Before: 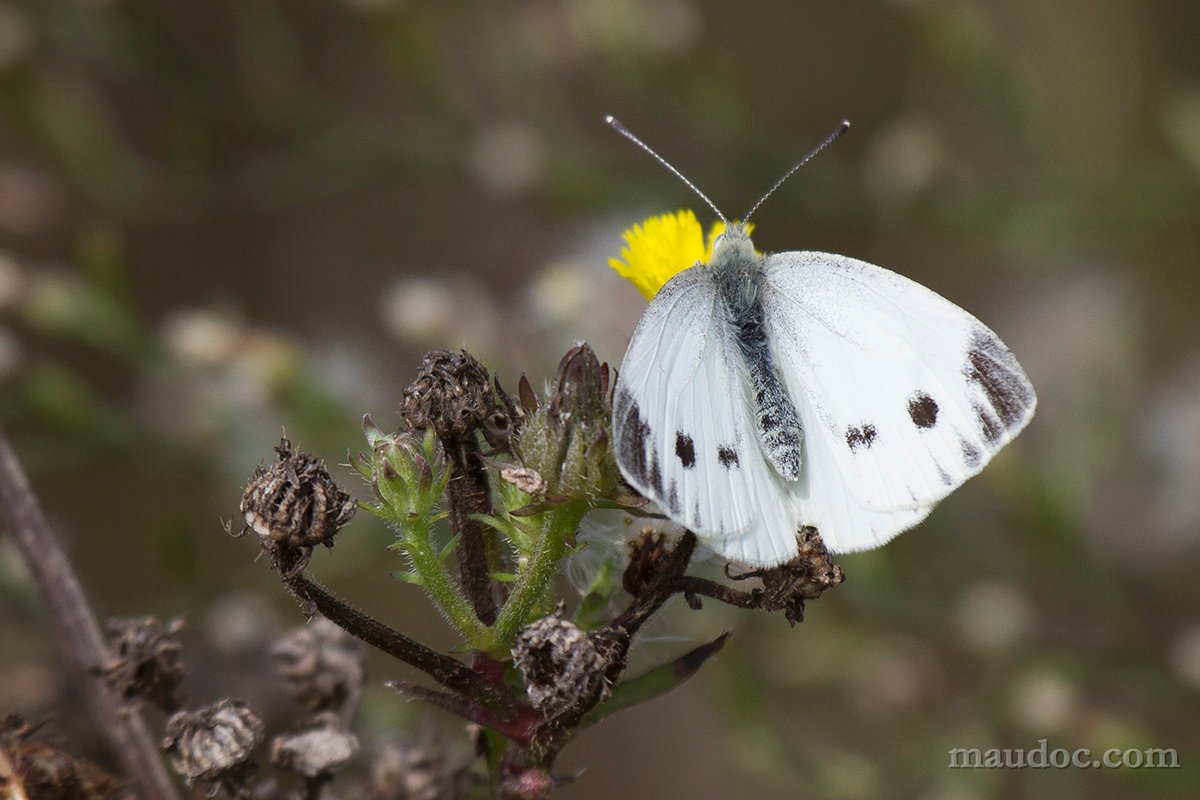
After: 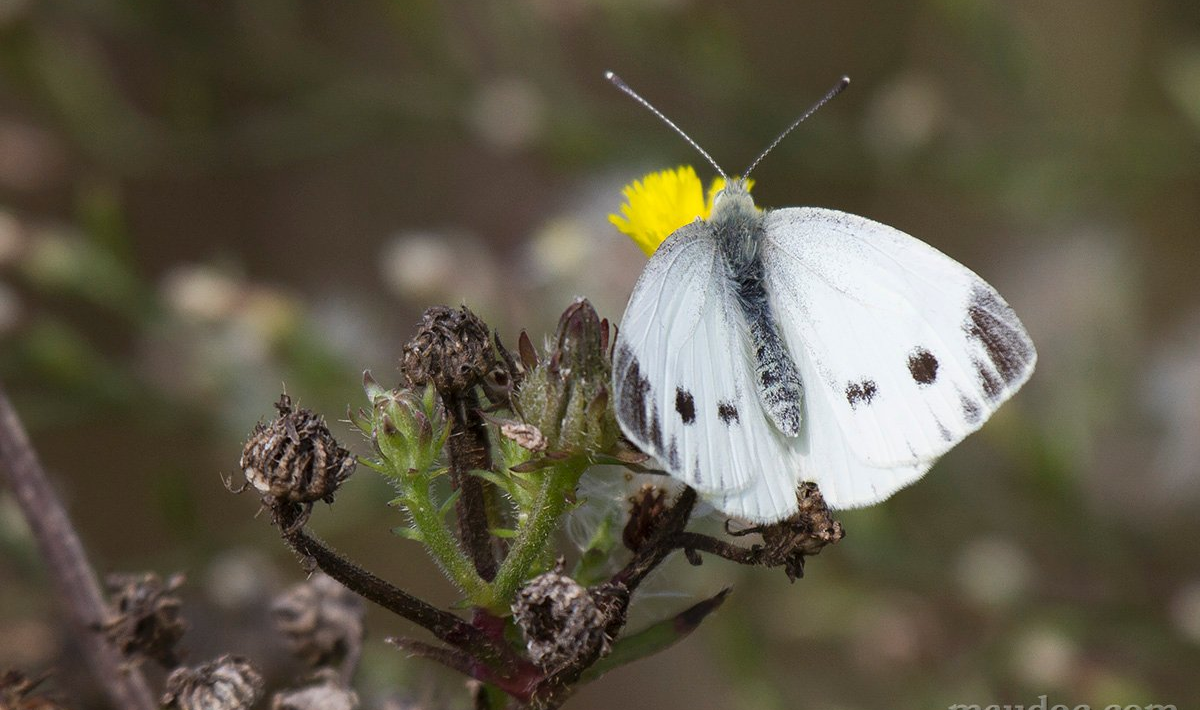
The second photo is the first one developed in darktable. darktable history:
crop and rotate: top 5.6%, bottom 5.619%
